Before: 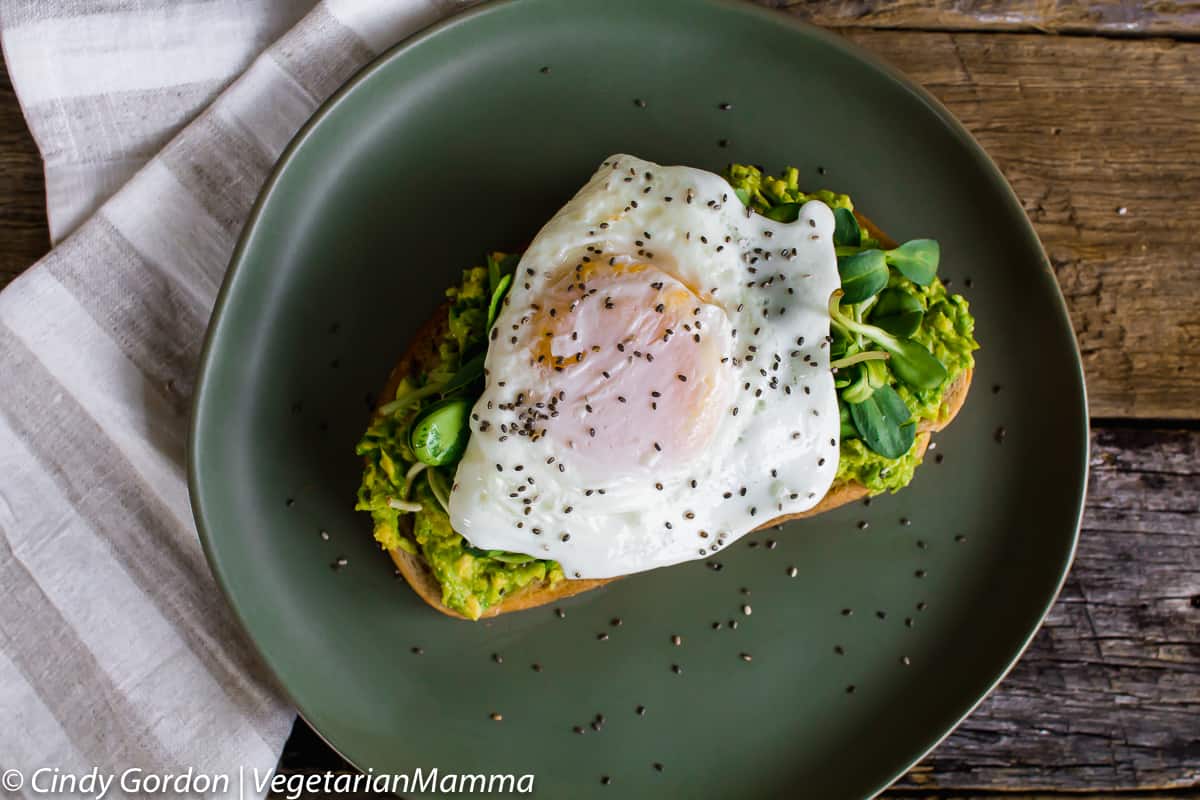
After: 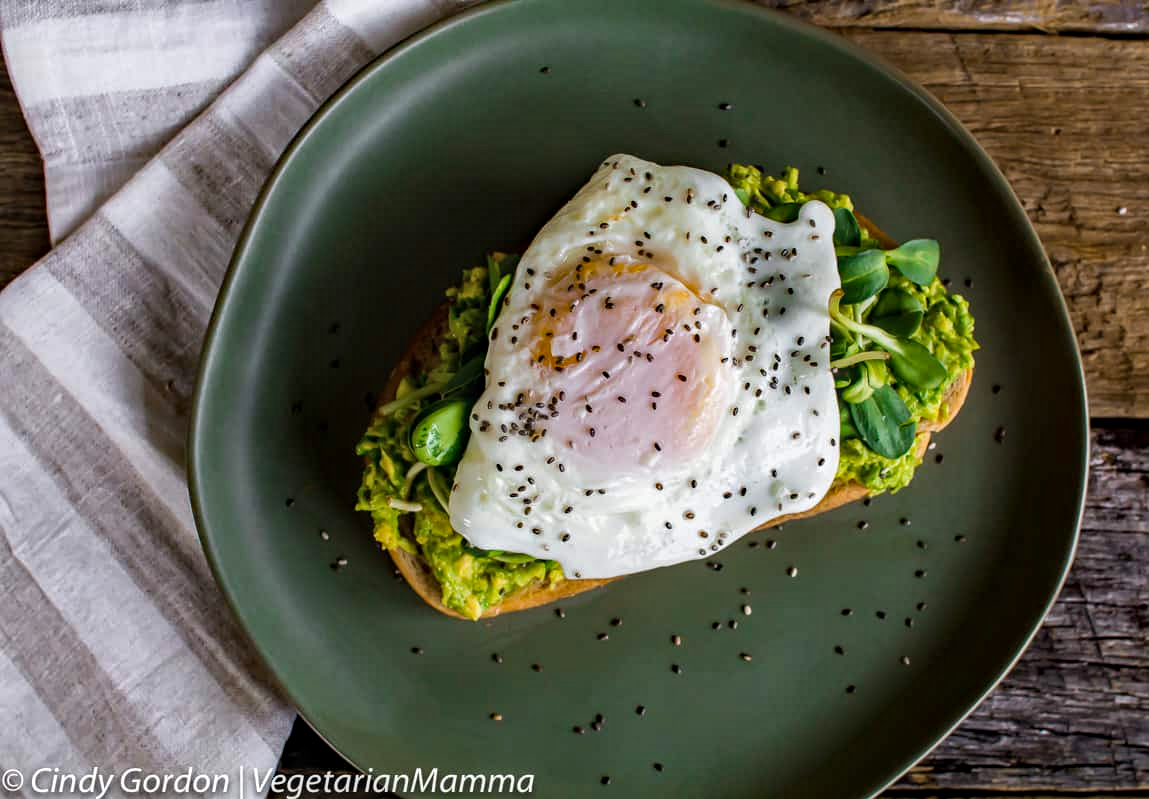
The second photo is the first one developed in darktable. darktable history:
crop: right 4.225%, bottom 0.037%
local contrast: on, module defaults
haze removal: strength 0.289, distance 0.25, compatibility mode true, adaptive false
